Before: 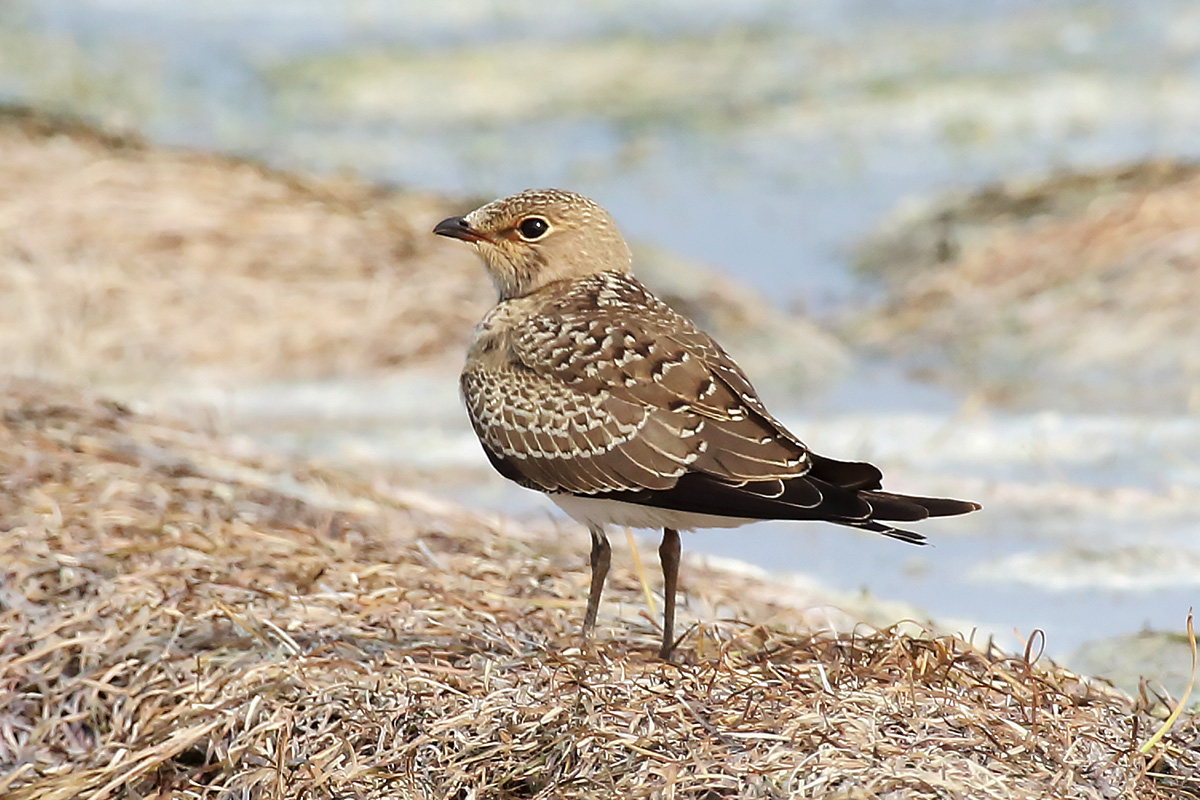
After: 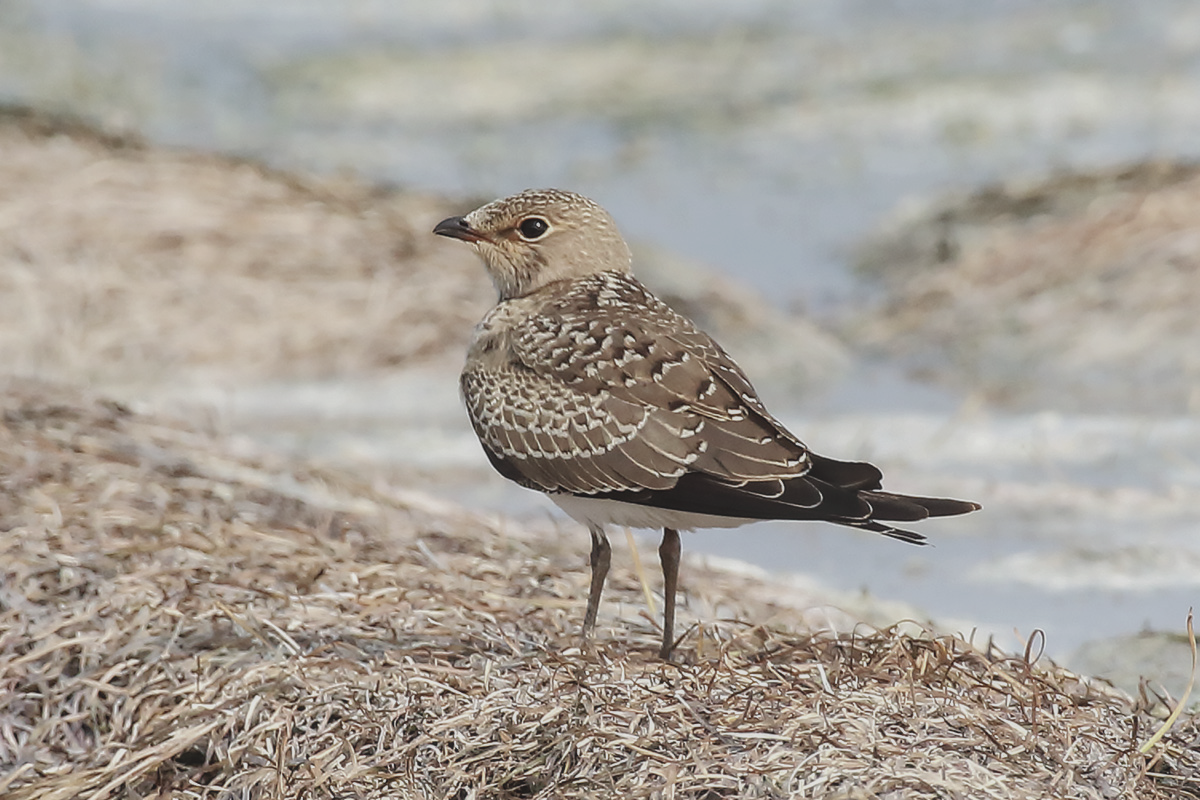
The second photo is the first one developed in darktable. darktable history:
contrast brightness saturation: contrast -0.255, saturation -0.434
local contrast: on, module defaults
